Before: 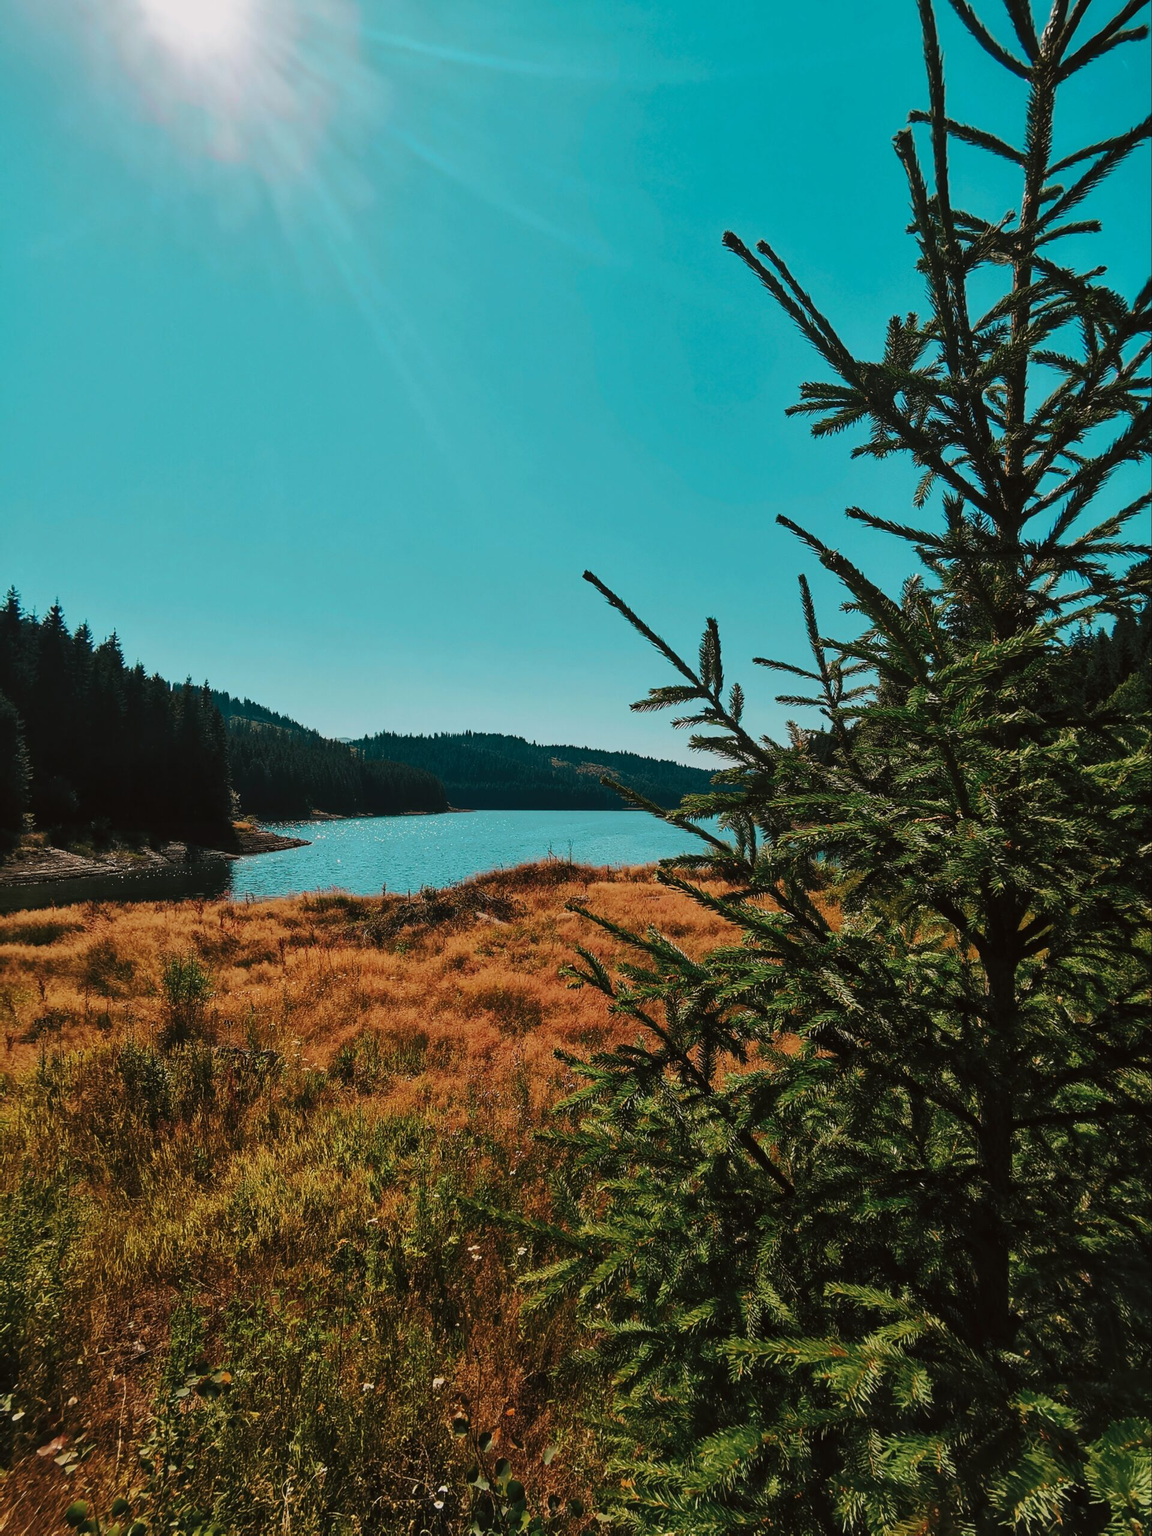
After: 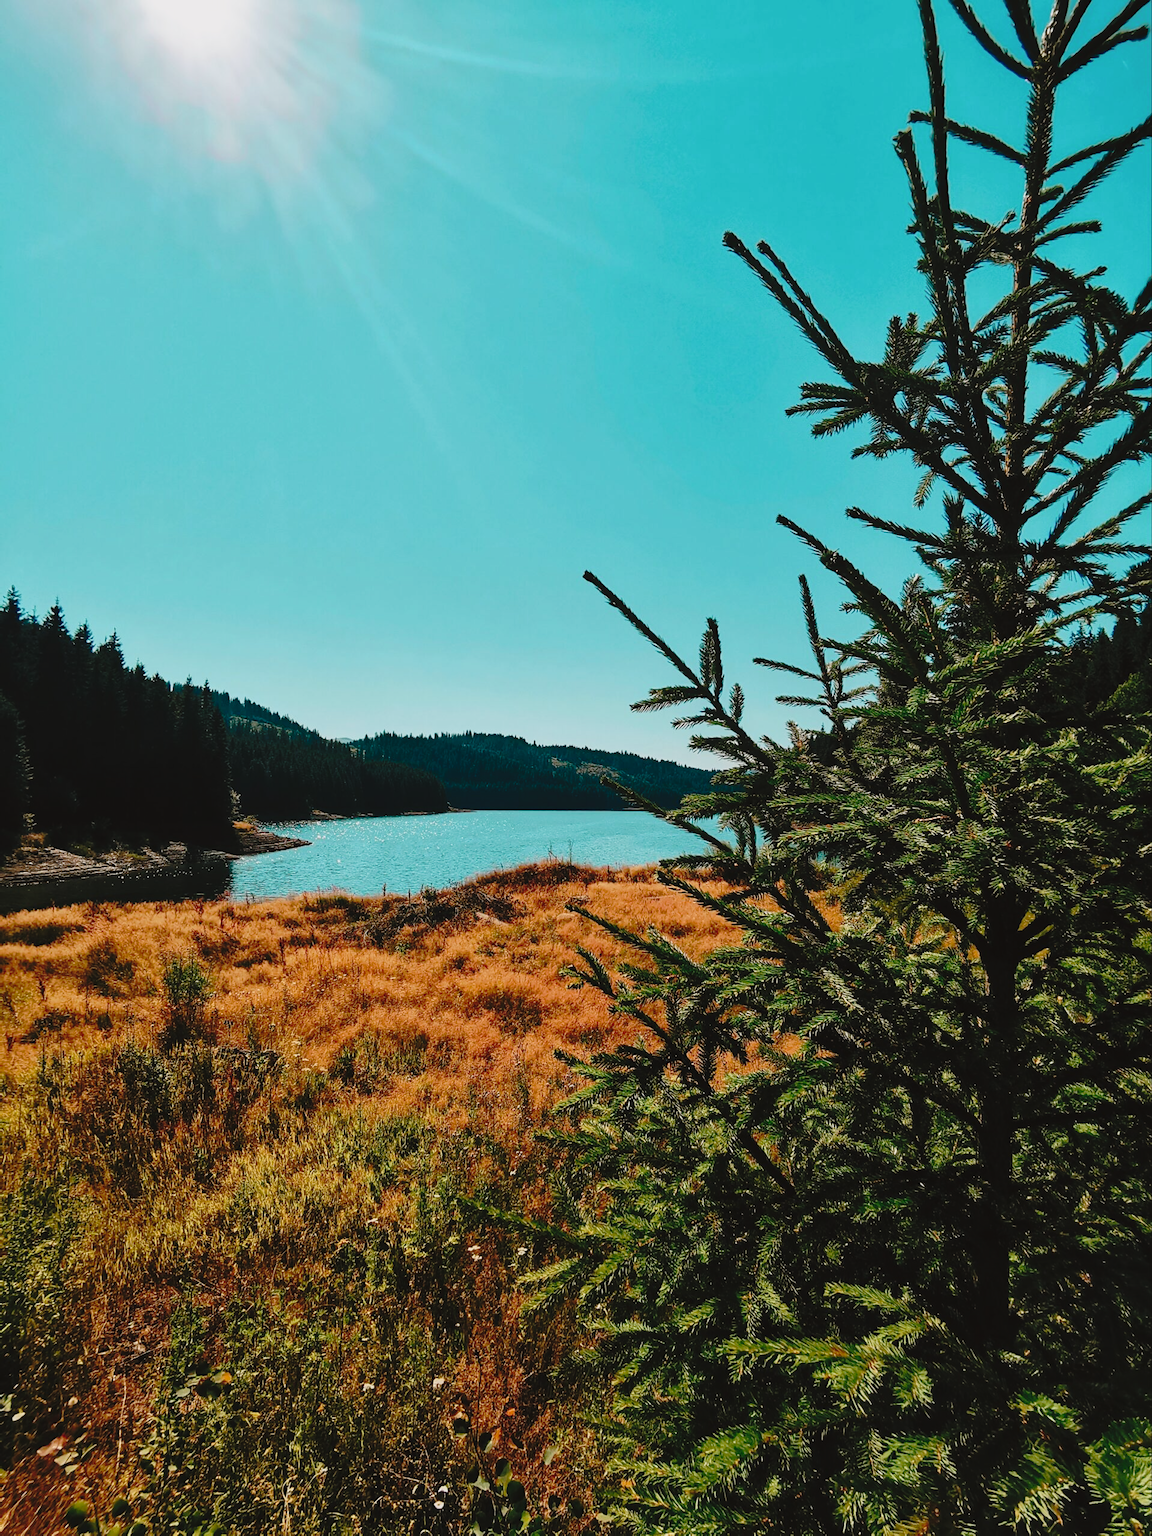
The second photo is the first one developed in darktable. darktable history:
tone curve: curves: ch0 [(0, 0.029) (0.168, 0.142) (0.359, 0.44) (0.469, 0.544) (0.634, 0.722) (0.858, 0.903) (1, 0.968)]; ch1 [(0, 0) (0.437, 0.453) (0.472, 0.47) (0.502, 0.502) (0.54, 0.534) (0.57, 0.592) (0.618, 0.66) (0.699, 0.749) (0.859, 0.899) (1, 1)]; ch2 [(0, 0) (0.33, 0.301) (0.421, 0.443) (0.476, 0.498) (0.505, 0.503) (0.547, 0.557) (0.586, 0.634) (0.608, 0.676) (1, 1)], preserve colors none
